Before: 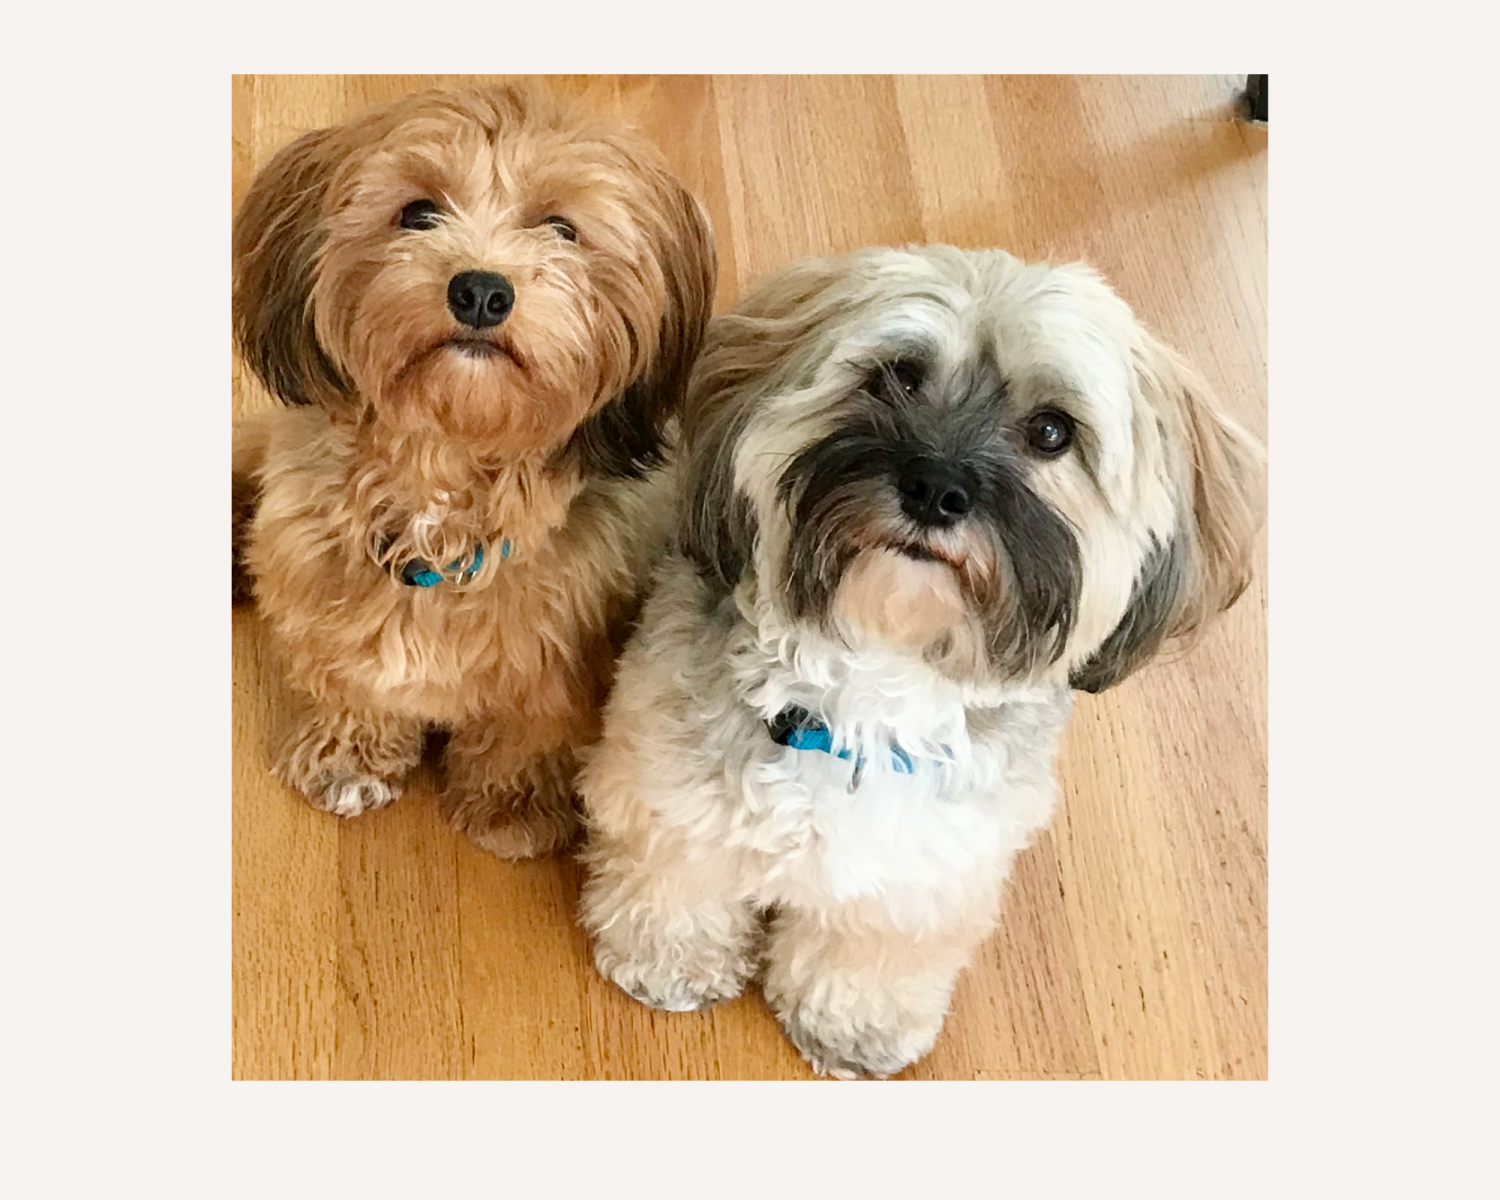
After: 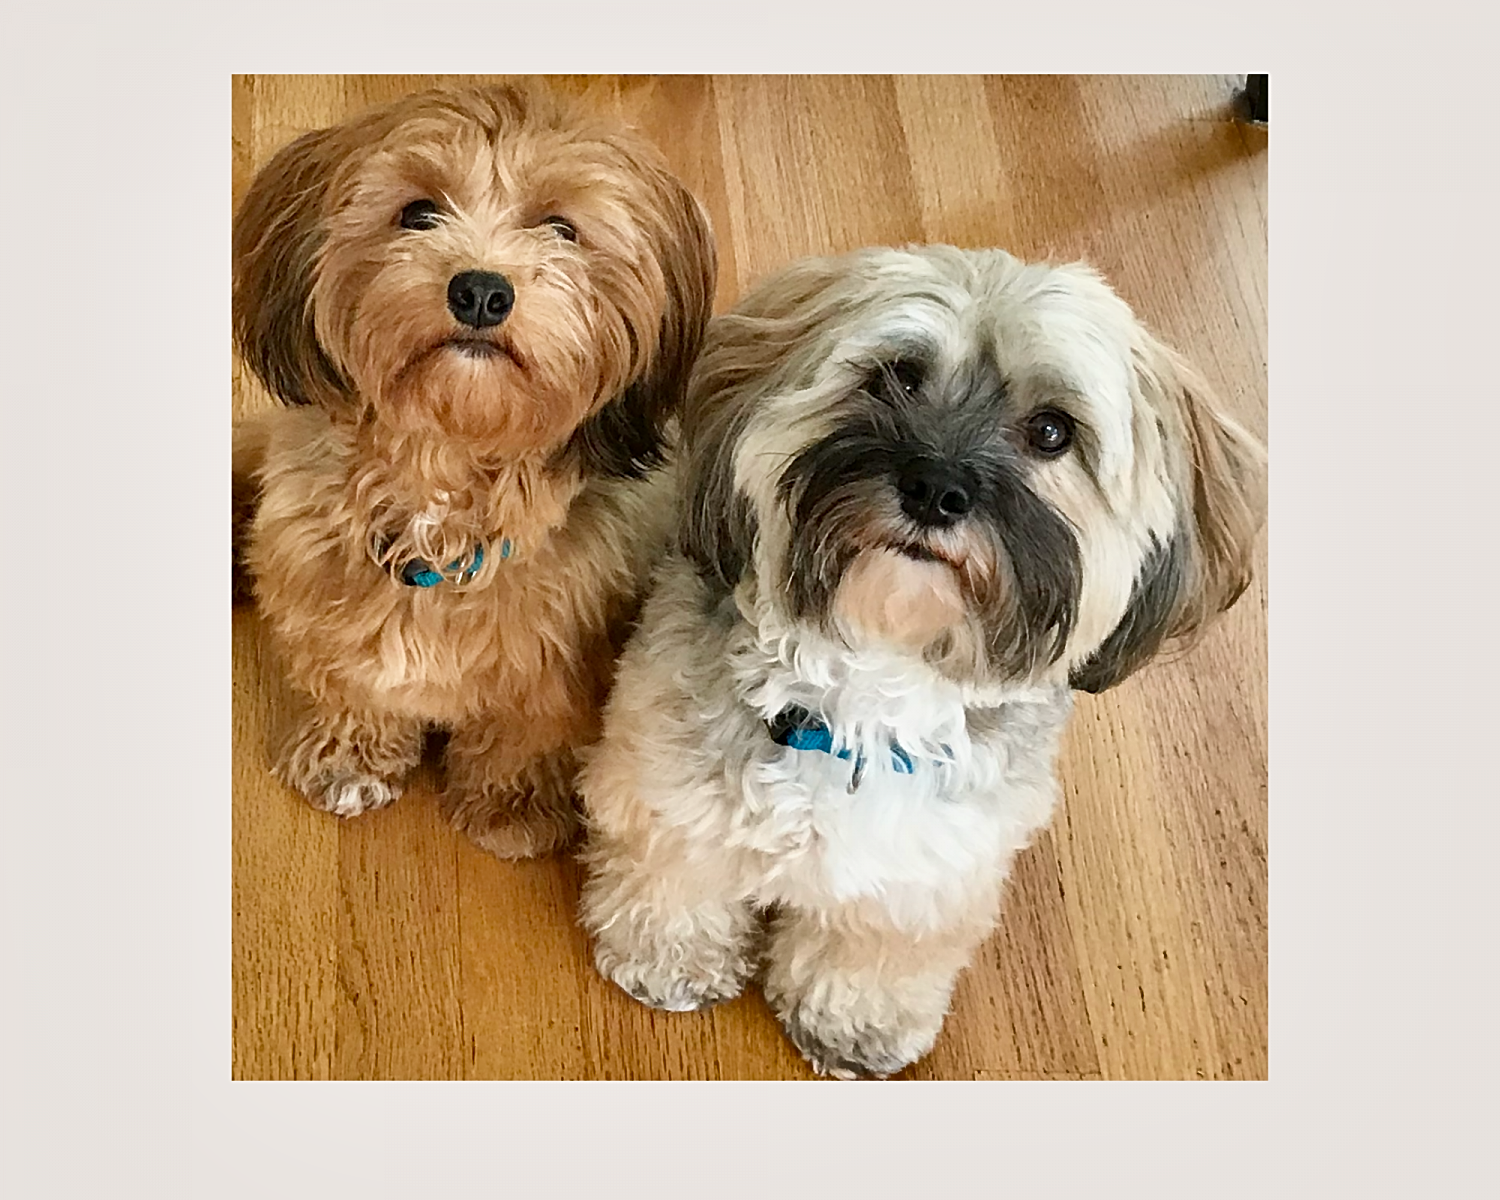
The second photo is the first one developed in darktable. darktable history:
sharpen: on, module defaults
shadows and highlights: shadows 43.71, white point adjustment -1.46, soften with gaussian
